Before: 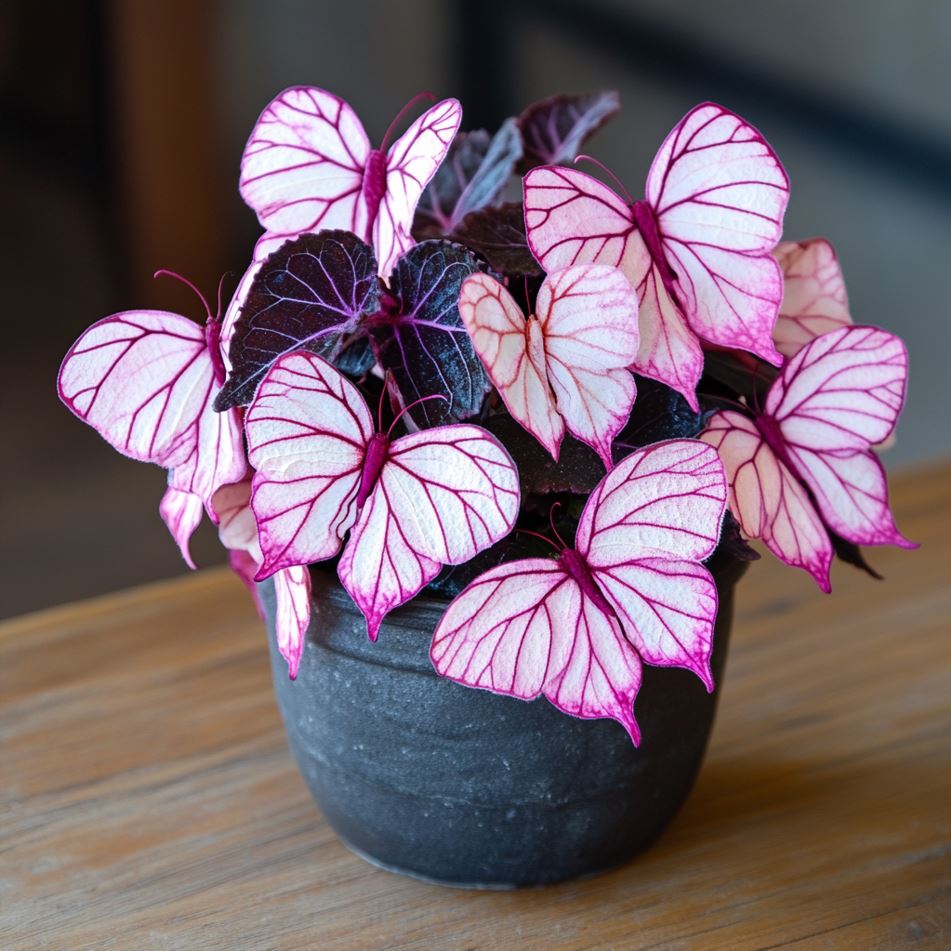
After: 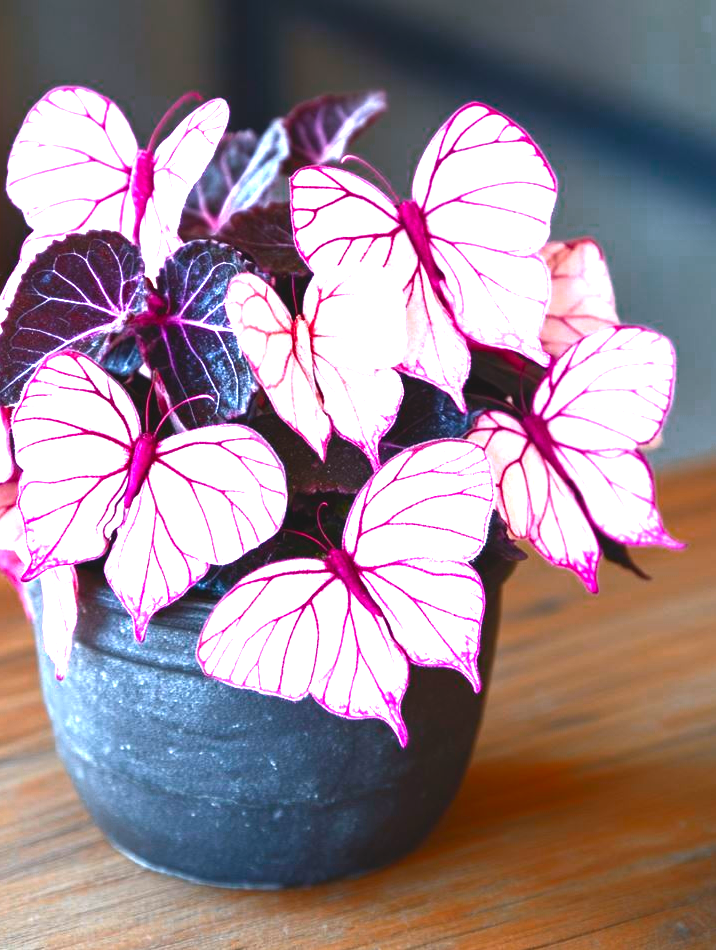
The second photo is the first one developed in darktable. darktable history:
color zones: curves: ch0 [(0.473, 0.374) (0.742, 0.784)]; ch1 [(0.354, 0.737) (0.742, 0.705)]; ch2 [(0.318, 0.421) (0.758, 0.532)]
exposure: black level correction 0, exposure 0.696 EV, compensate highlight preservation false
crop and rotate: left 24.664%
tone curve: curves: ch0 [(0, 0.081) (0.483, 0.453) (0.881, 0.992)], color space Lab, independent channels, preserve colors none
